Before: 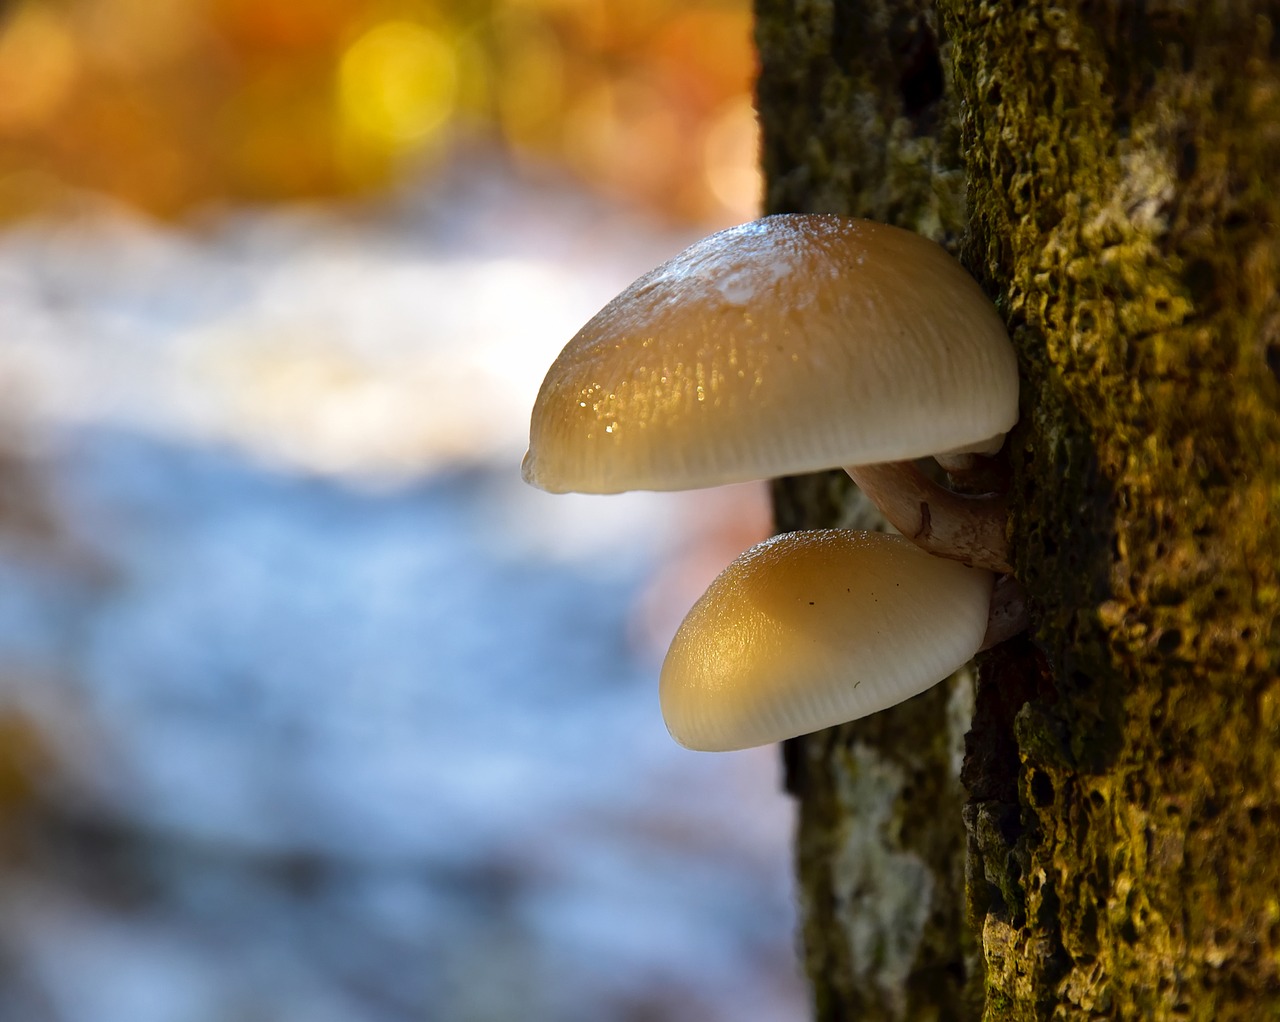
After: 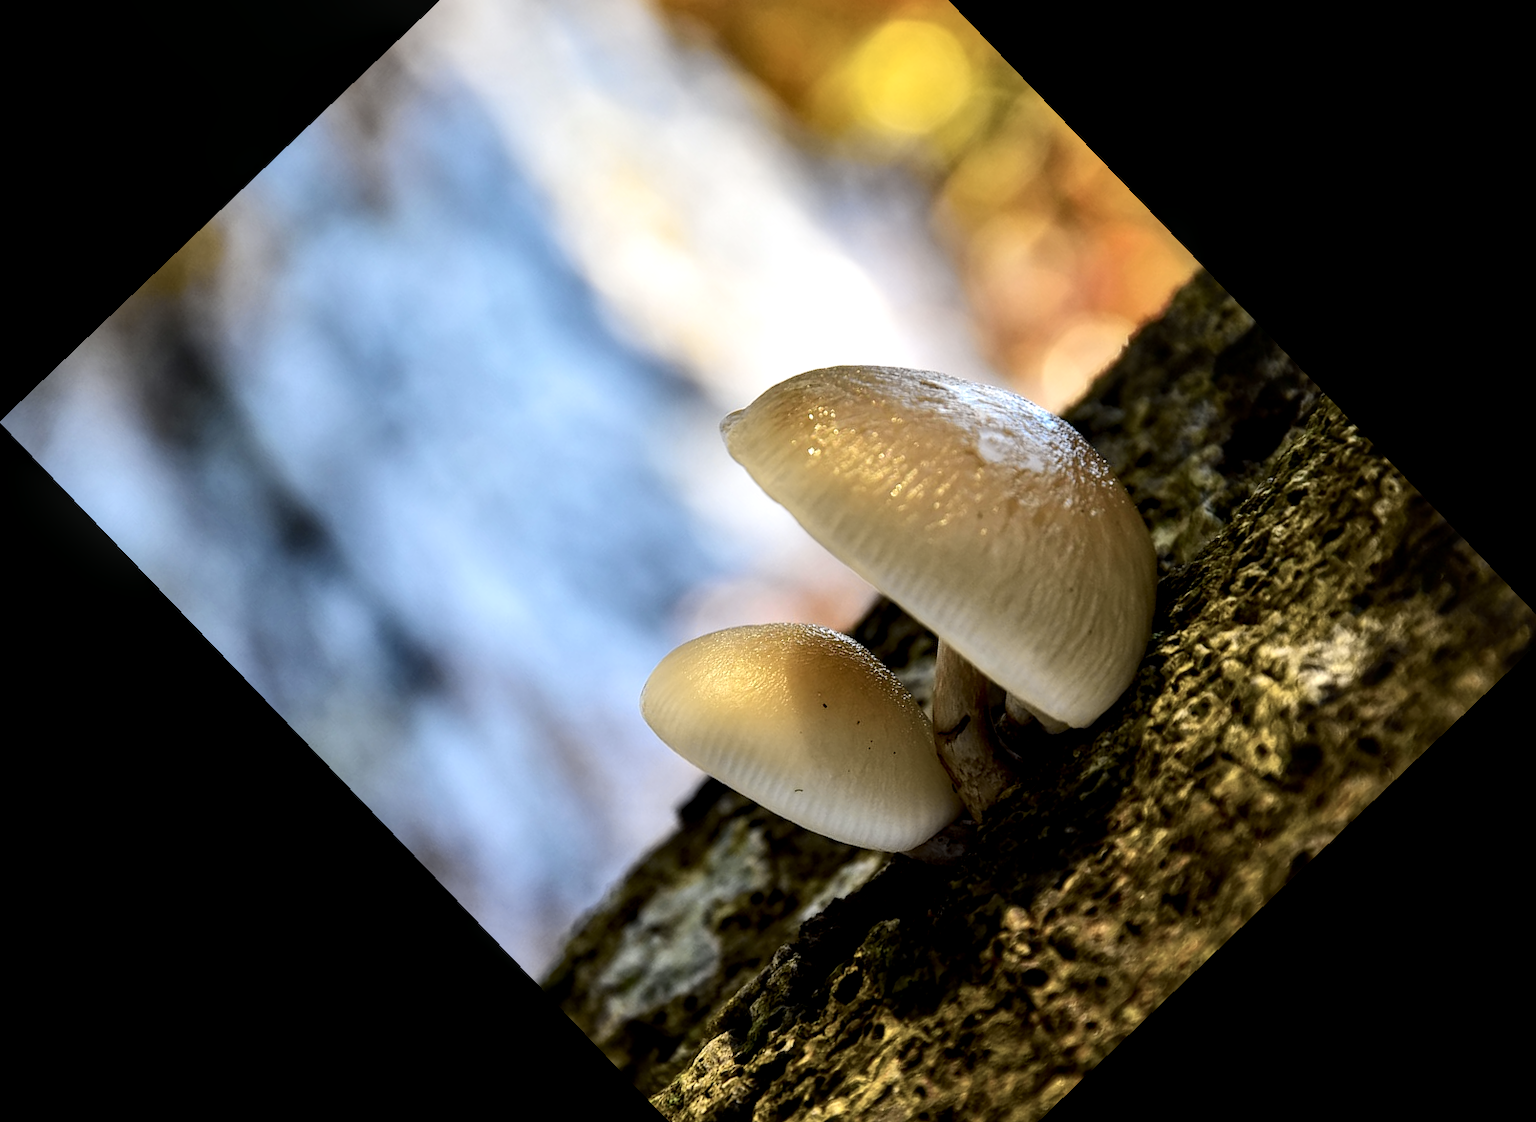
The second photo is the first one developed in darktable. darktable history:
crop and rotate: angle -46.26°, top 16.234%, right 0.912%, bottom 11.704%
local contrast: detail 160%
tone curve: curves: ch0 [(0, 0) (0.078, 0.052) (0.236, 0.22) (0.427, 0.472) (0.508, 0.586) (0.654, 0.742) (0.793, 0.851) (0.994, 0.974)]; ch1 [(0, 0) (0.161, 0.092) (0.35, 0.33) (0.392, 0.392) (0.456, 0.456) (0.505, 0.502) (0.537, 0.518) (0.553, 0.534) (0.602, 0.579) (0.718, 0.718) (1, 1)]; ch2 [(0, 0) (0.346, 0.362) (0.411, 0.412) (0.502, 0.502) (0.531, 0.521) (0.586, 0.59) (0.621, 0.604) (1, 1)], color space Lab, independent channels, preserve colors none
